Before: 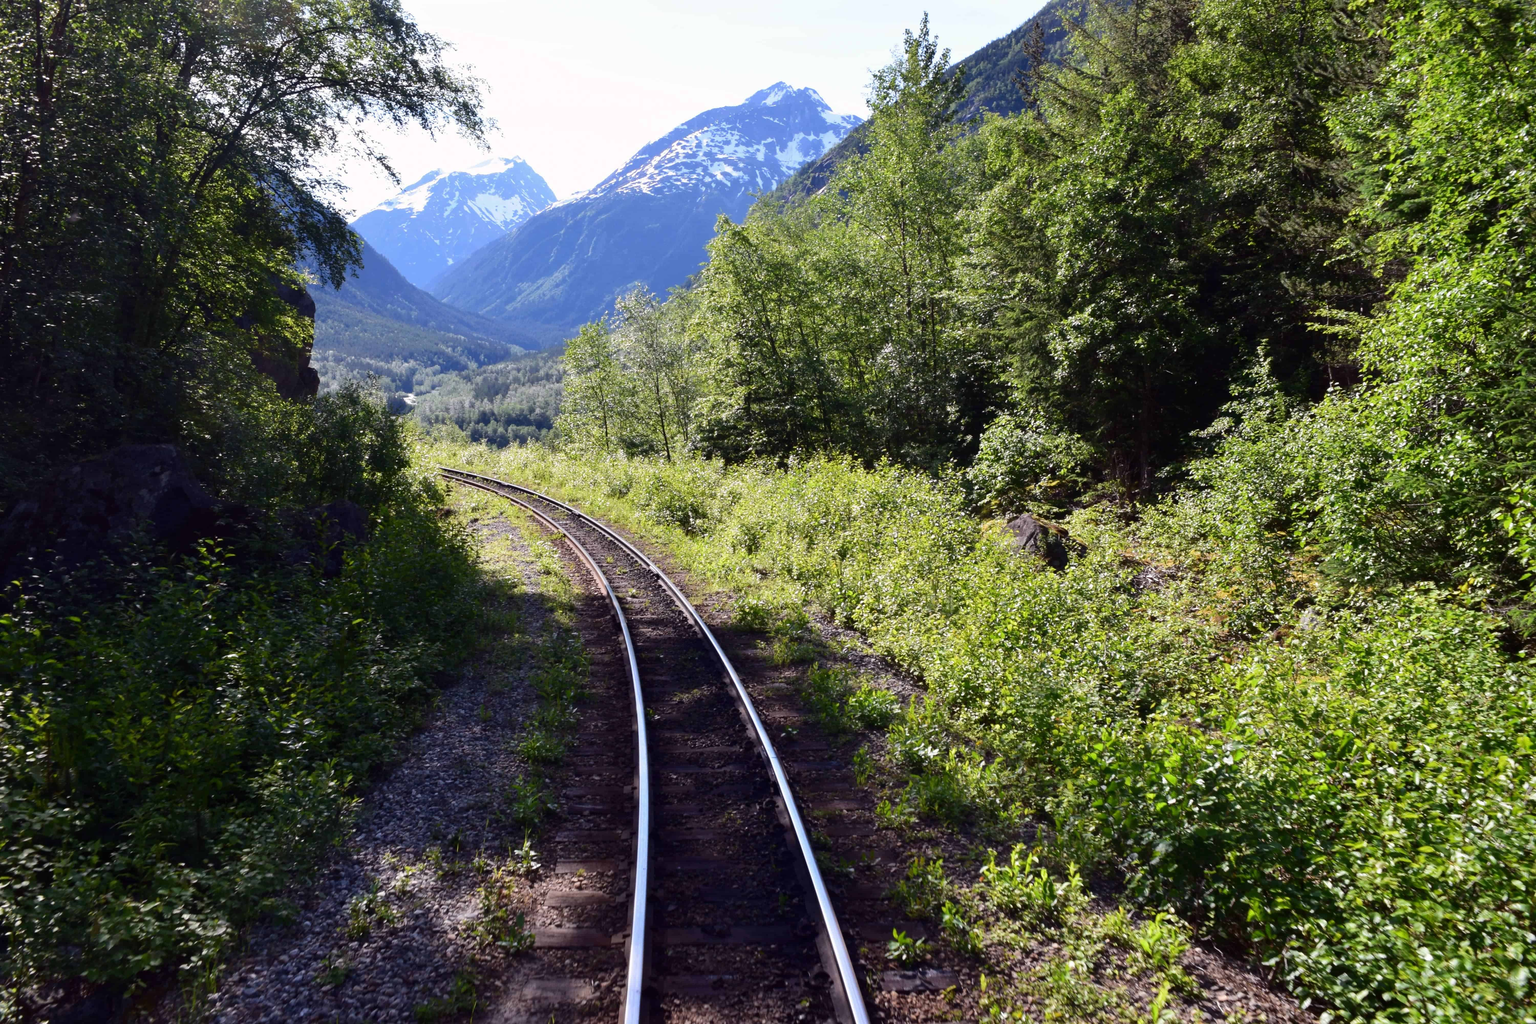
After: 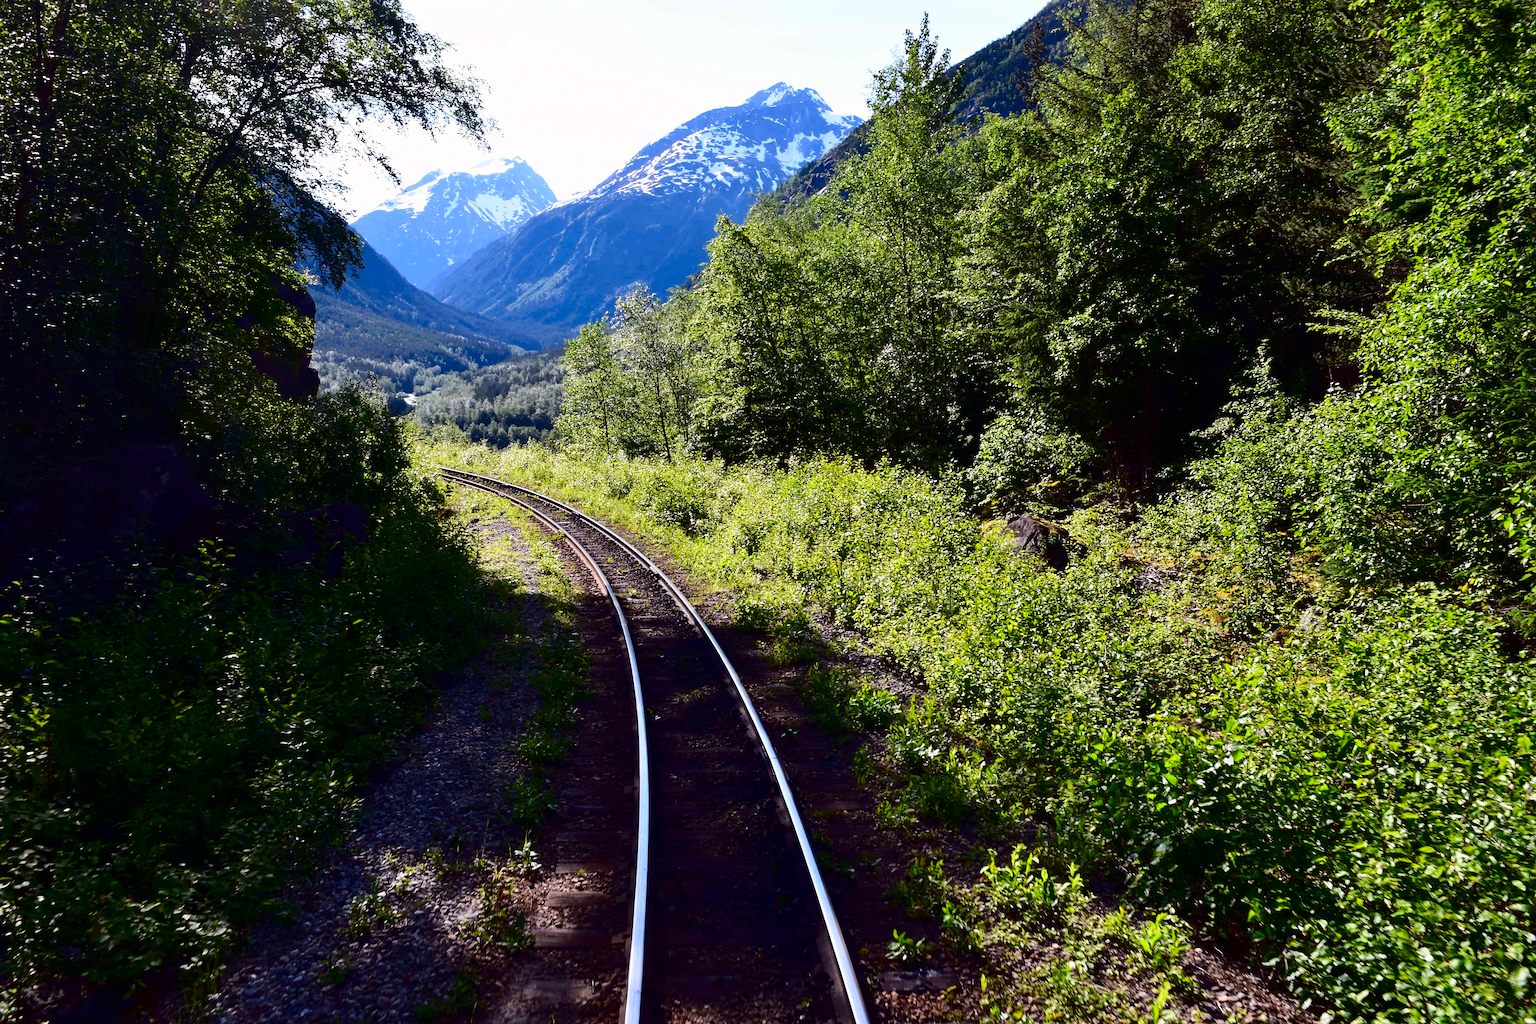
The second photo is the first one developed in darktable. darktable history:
contrast brightness saturation: contrast 0.219, brightness -0.181, saturation 0.236
color balance rgb: global offset › luminance 0.266%, perceptual saturation grading › global saturation 0.14%, global vibrance 9.706%
sharpen: on, module defaults
